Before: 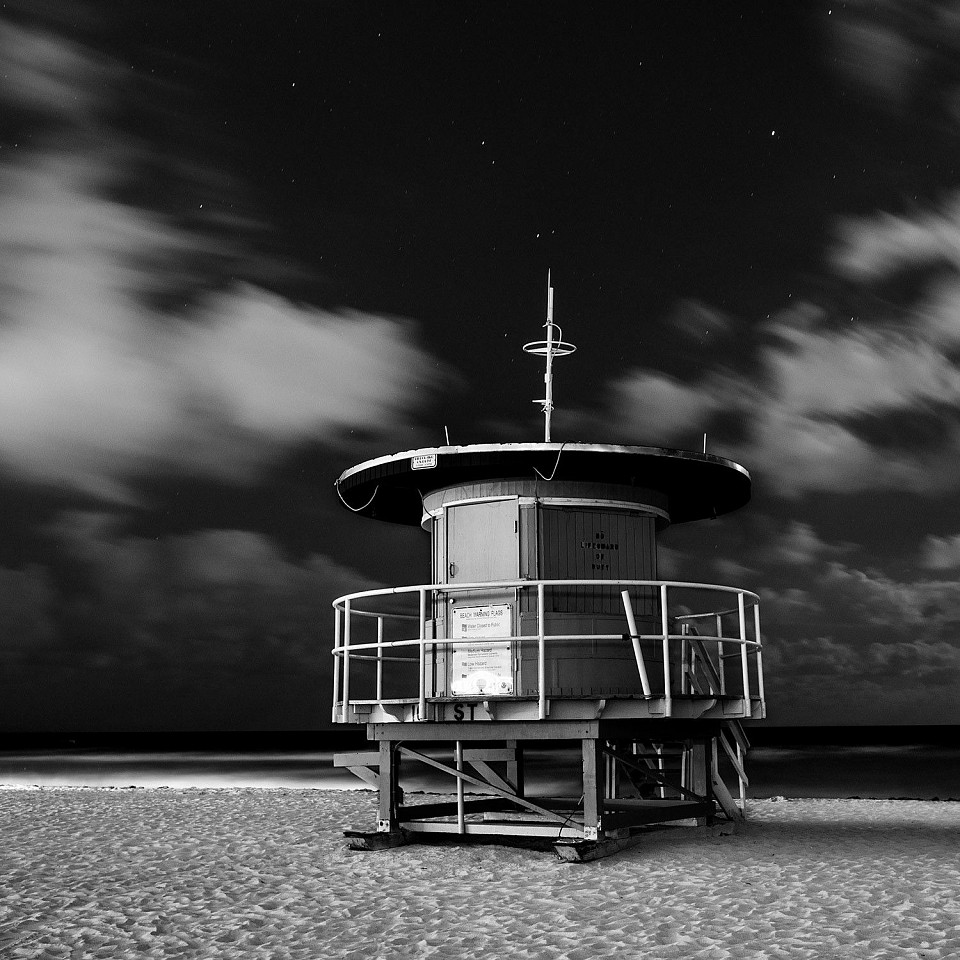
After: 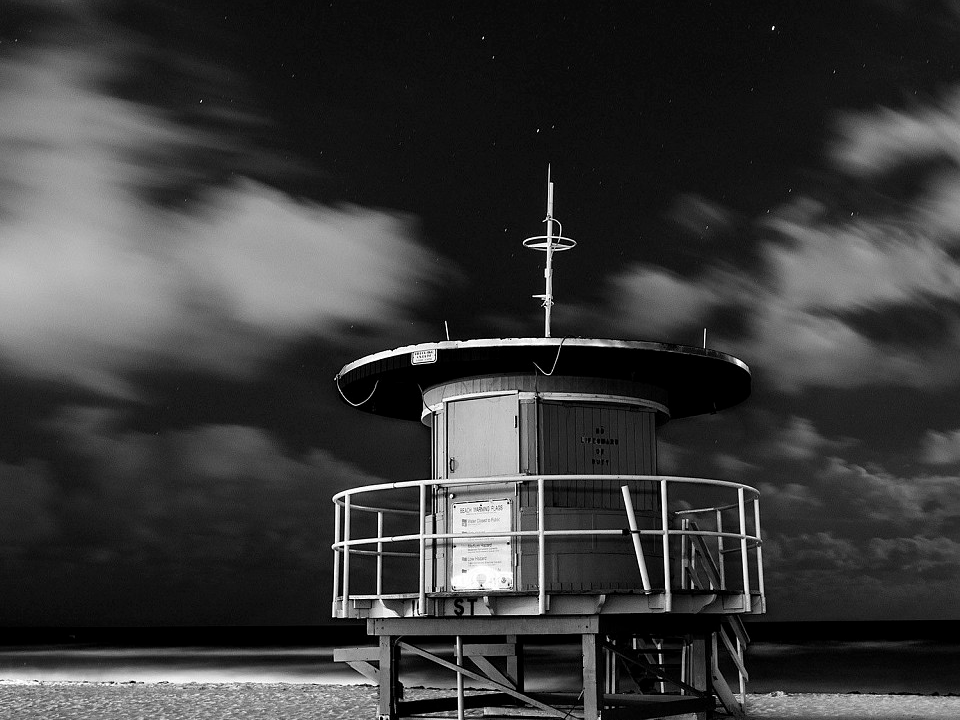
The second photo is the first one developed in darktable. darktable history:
crop: top 11.038%, bottom 13.962%
exposure: black level correction 0.001, exposure 0.014 EV, compensate highlight preservation false
